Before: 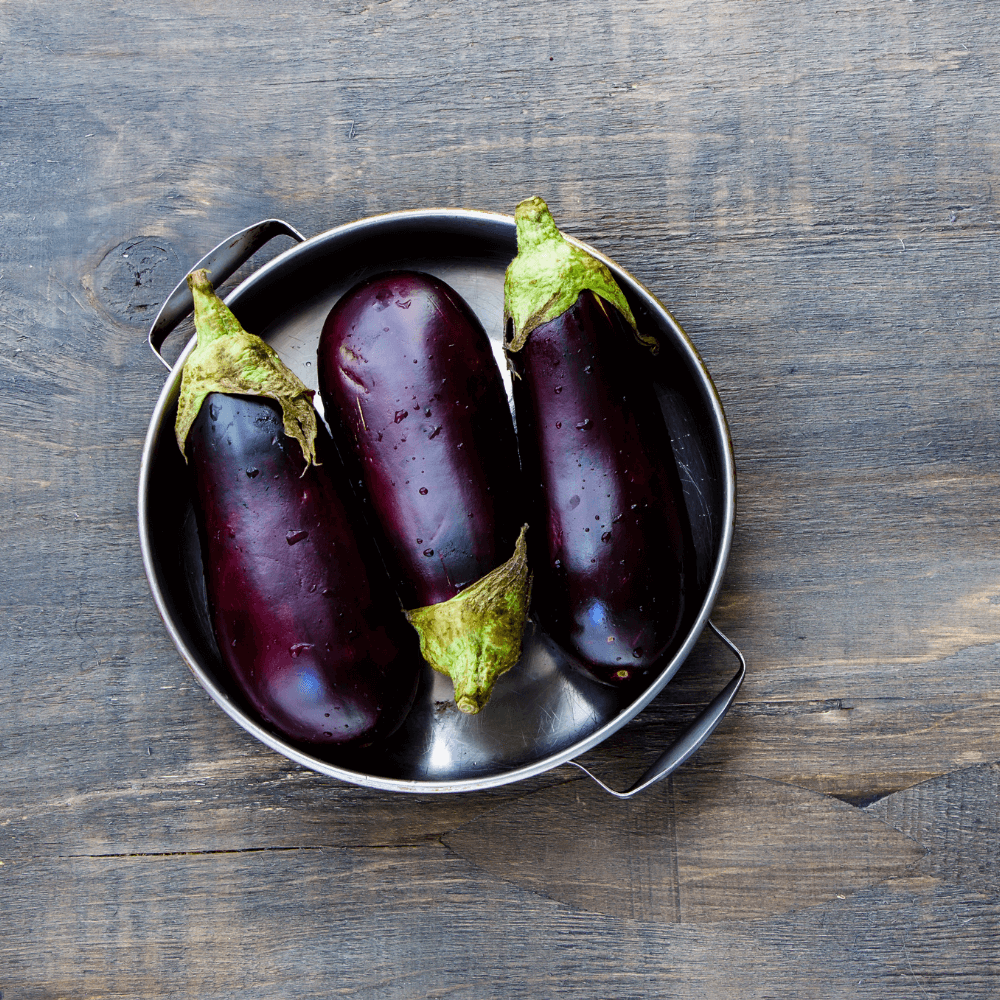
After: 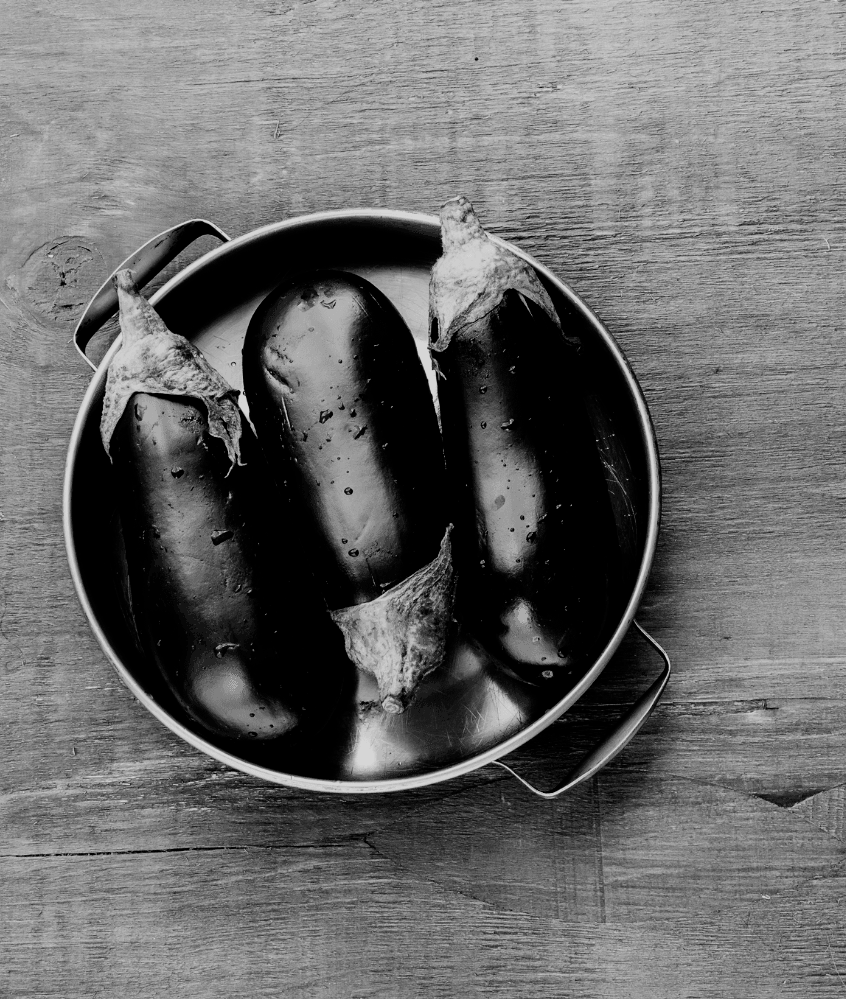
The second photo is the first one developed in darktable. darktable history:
crop: left 7.525%, right 7.85%
color calibration: output gray [0.22, 0.42, 0.37, 0], illuminant as shot in camera, x 0.358, y 0.373, temperature 4628.91 K
filmic rgb: middle gray luminance 29.15%, black relative exposure -10.28 EV, white relative exposure 5.51 EV, threshold 3.03 EV, target black luminance 0%, hardness 3.96, latitude 1.81%, contrast 1.131, highlights saturation mix 4.11%, shadows ↔ highlights balance 14.79%, color science v6 (2022), enable highlight reconstruction true
